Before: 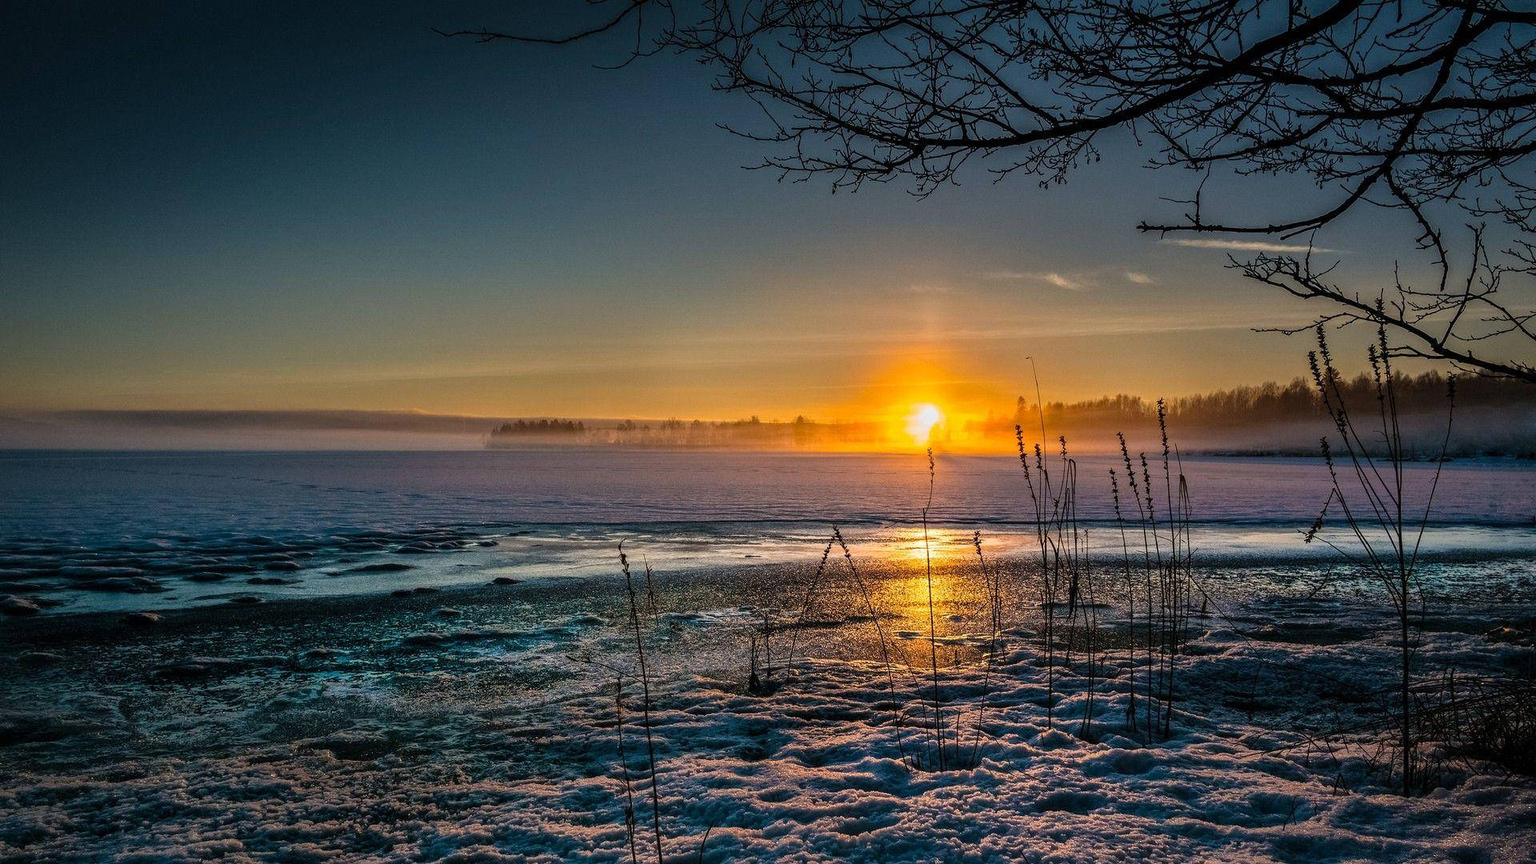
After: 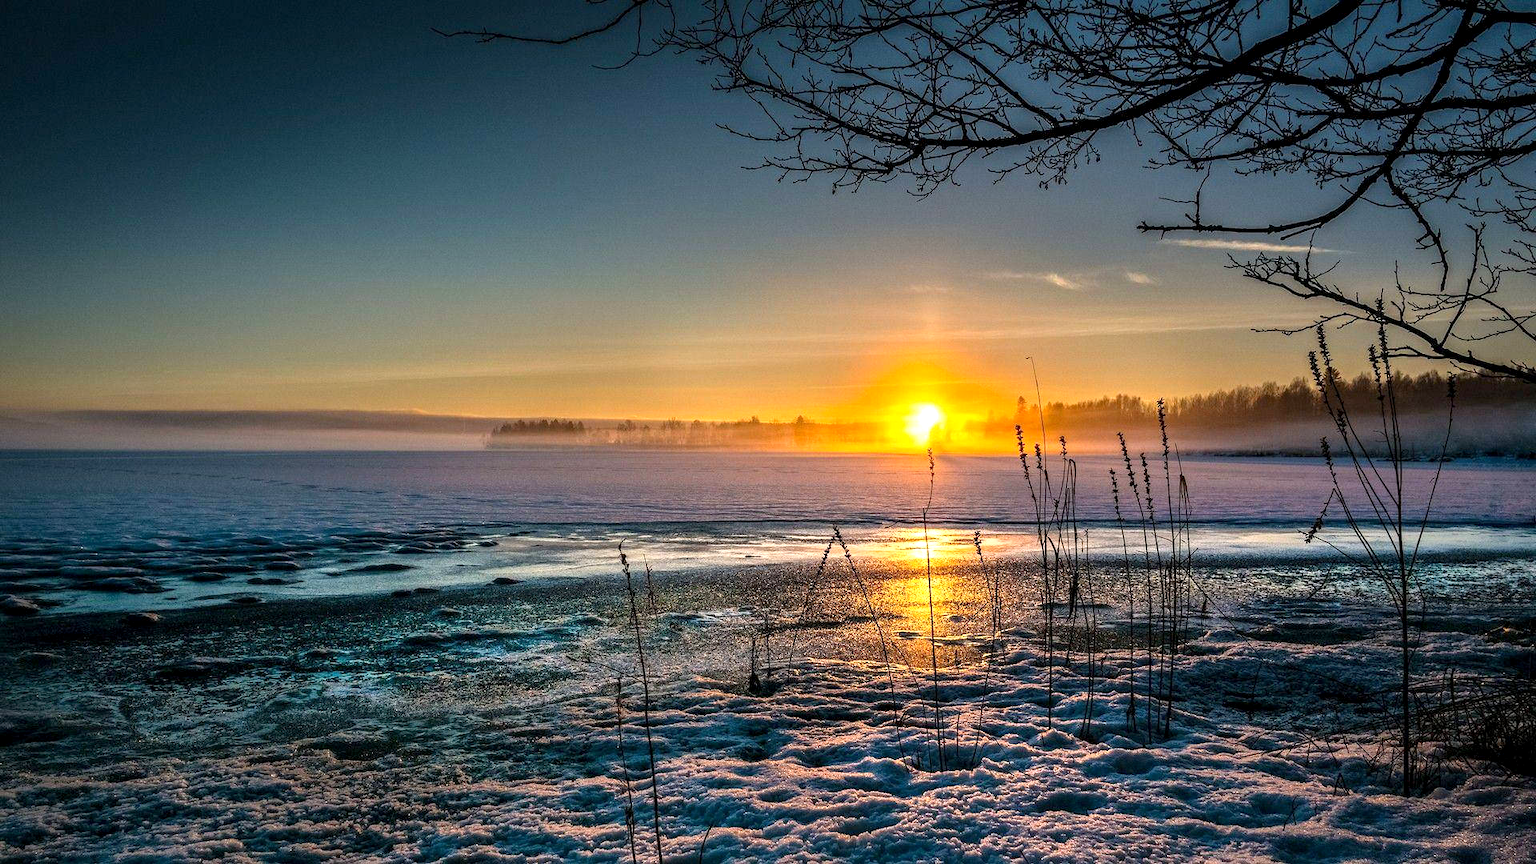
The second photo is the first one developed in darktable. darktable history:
exposure: black level correction 0.001, exposure 0.673 EV, compensate highlight preservation false
